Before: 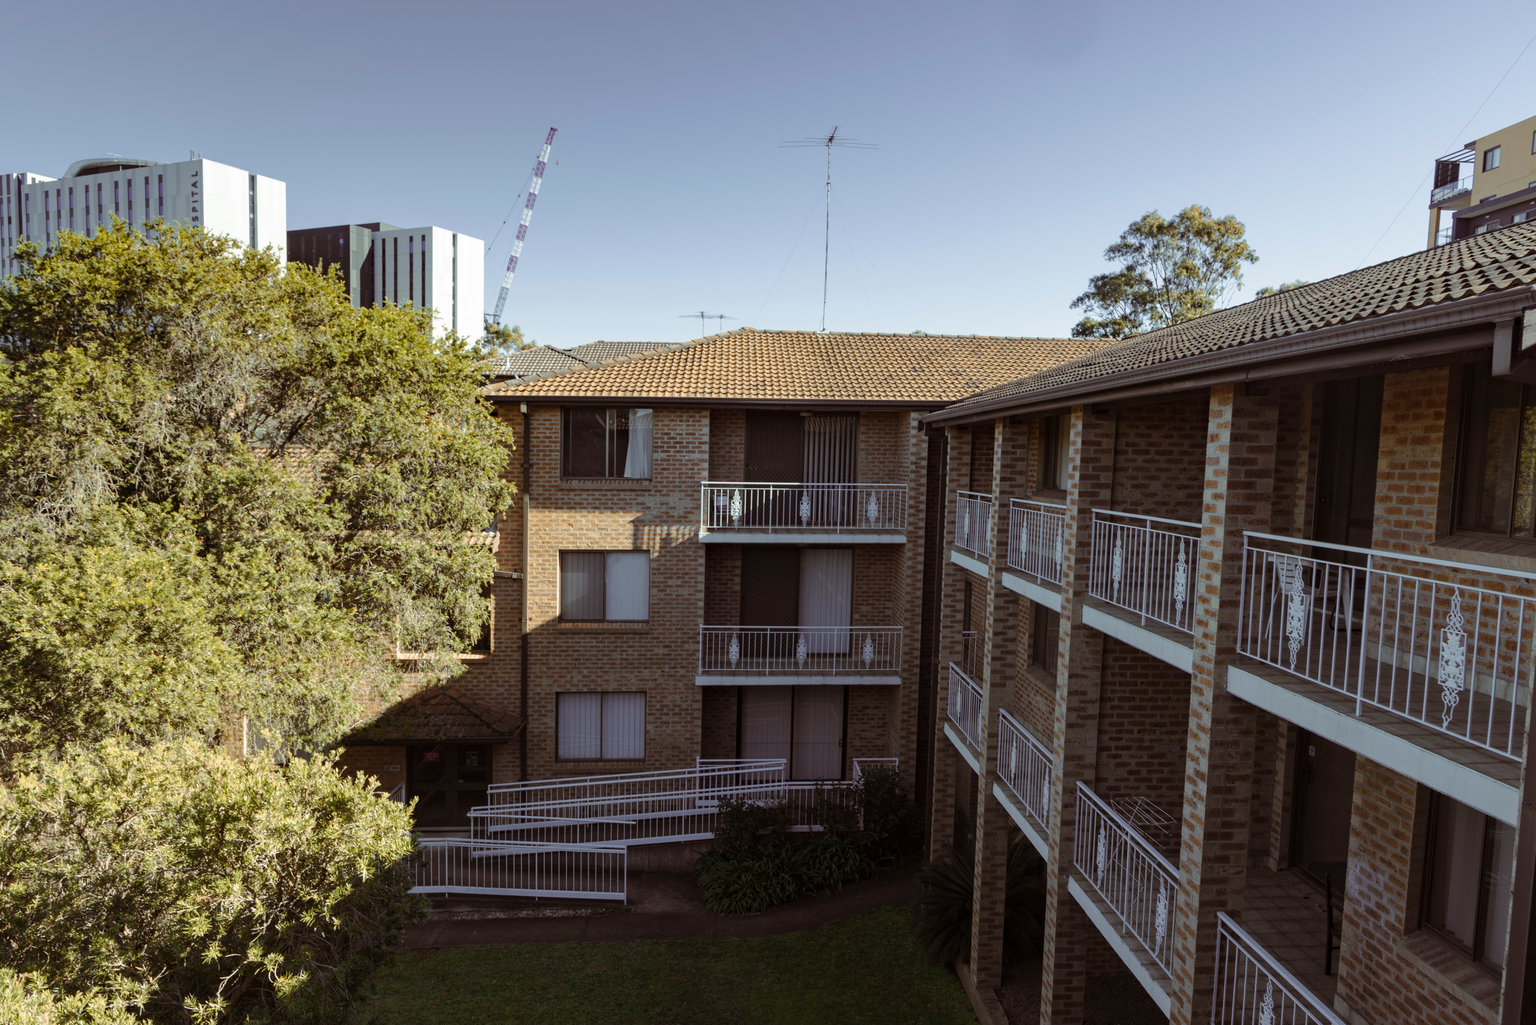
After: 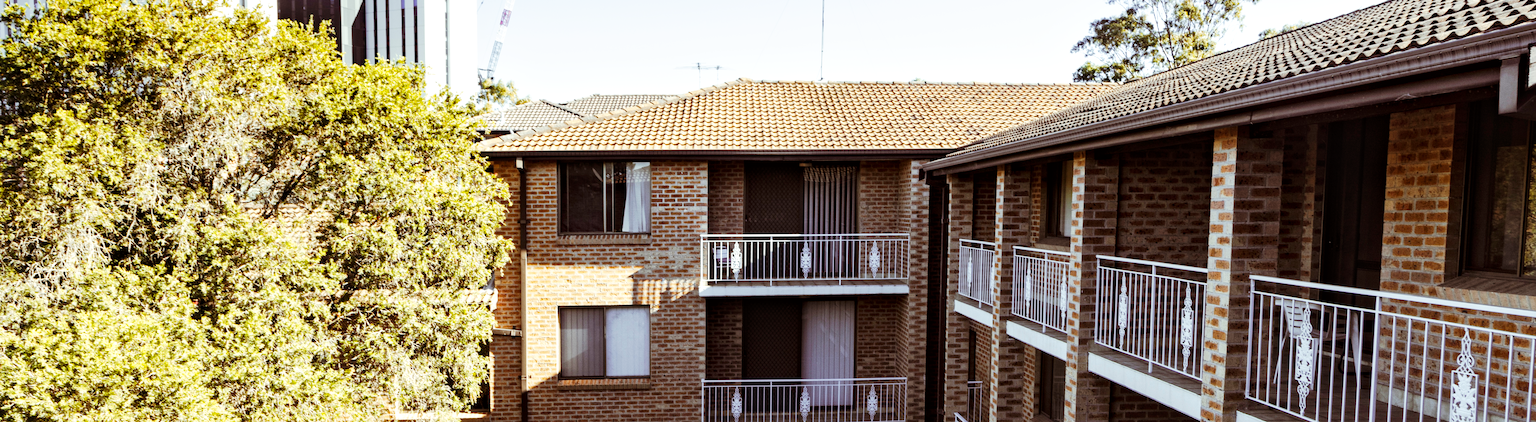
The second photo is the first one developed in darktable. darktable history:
crop and rotate: top 23.84%, bottom 34.294%
rotate and perspective: rotation -1°, crop left 0.011, crop right 0.989, crop top 0.025, crop bottom 0.975
local contrast: mode bilateral grid, contrast 20, coarseness 50, detail 130%, midtone range 0.2
base curve: curves: ch0 [(0, 0) (0.007, 0.004) (0.027, 0.03) (0.046, 0.07) (0.207, 0.54) (0.442, 0.872) (0.673, 0.972) (1, 1)], preserve colors none
